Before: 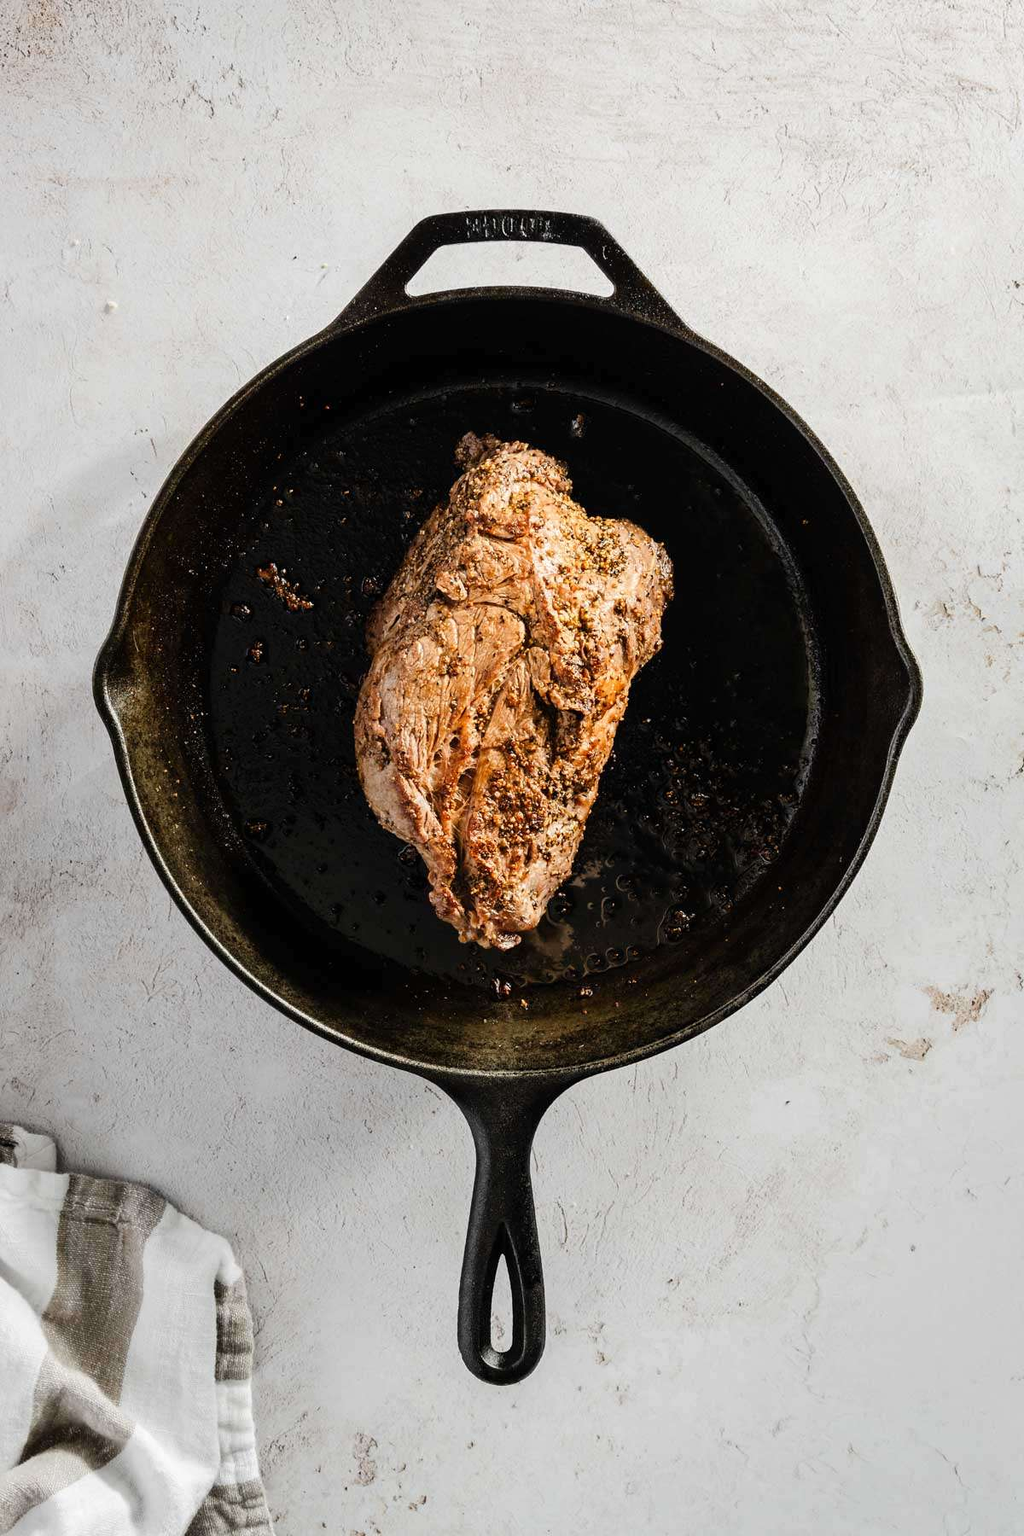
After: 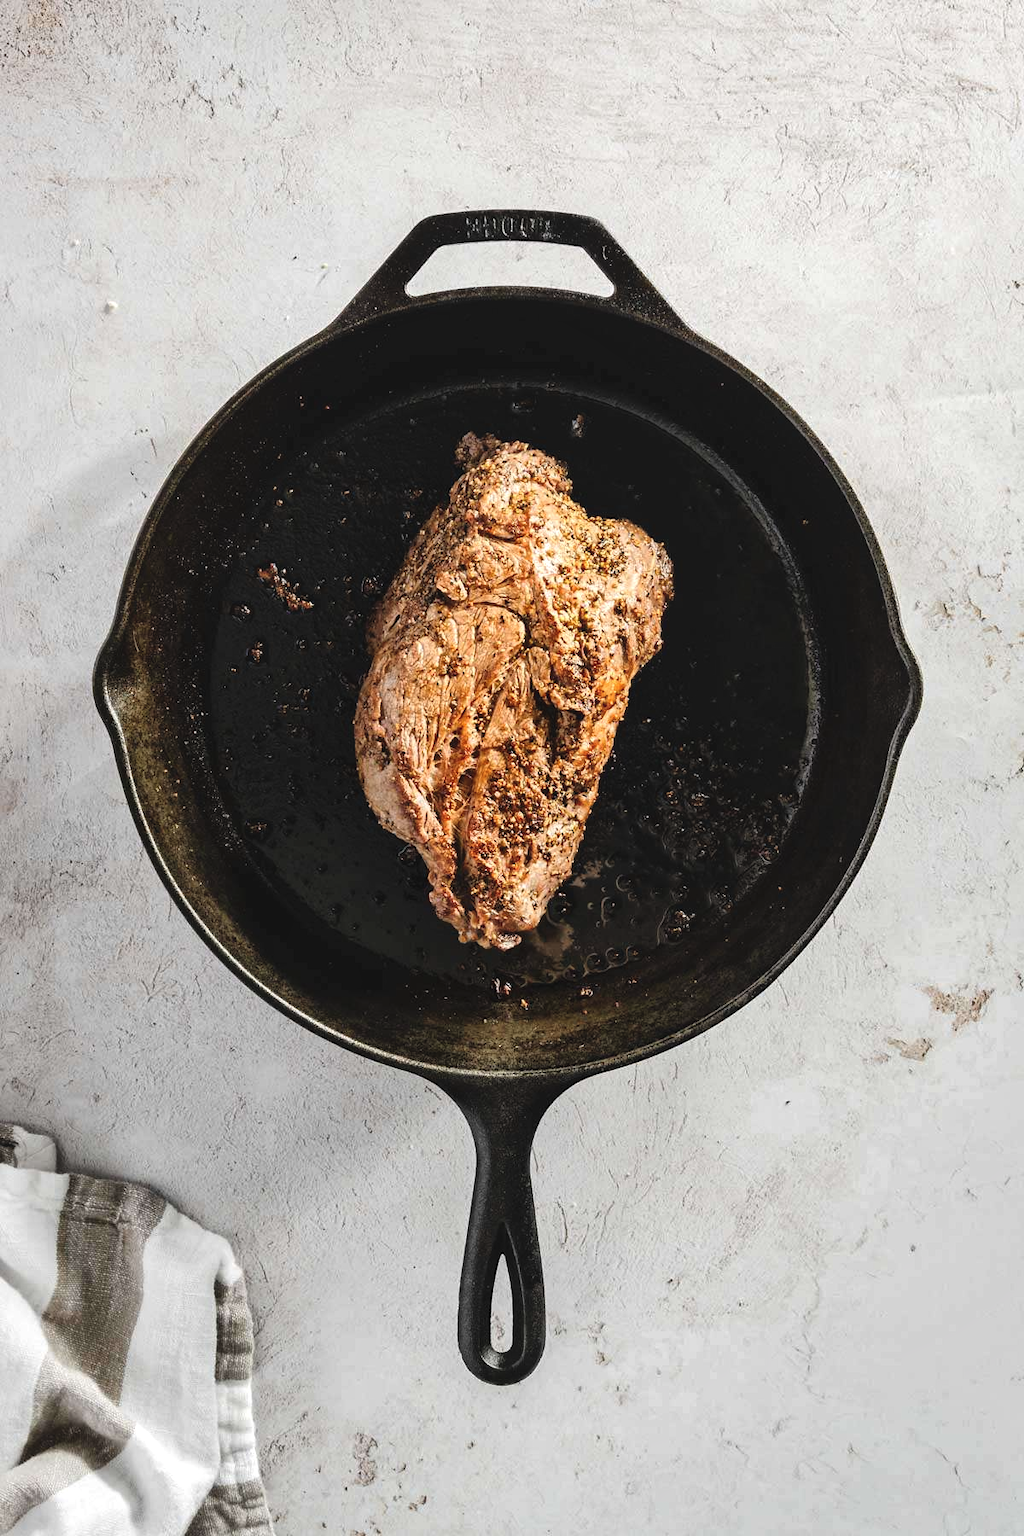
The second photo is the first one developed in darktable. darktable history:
exposure: black level correction -0.008, exposure 0.067 EV, compensate highlight preservation false
local contrast: mode bilateral grid, contrast 20, coarseness 50, detail 144%, midtone range 0.2
